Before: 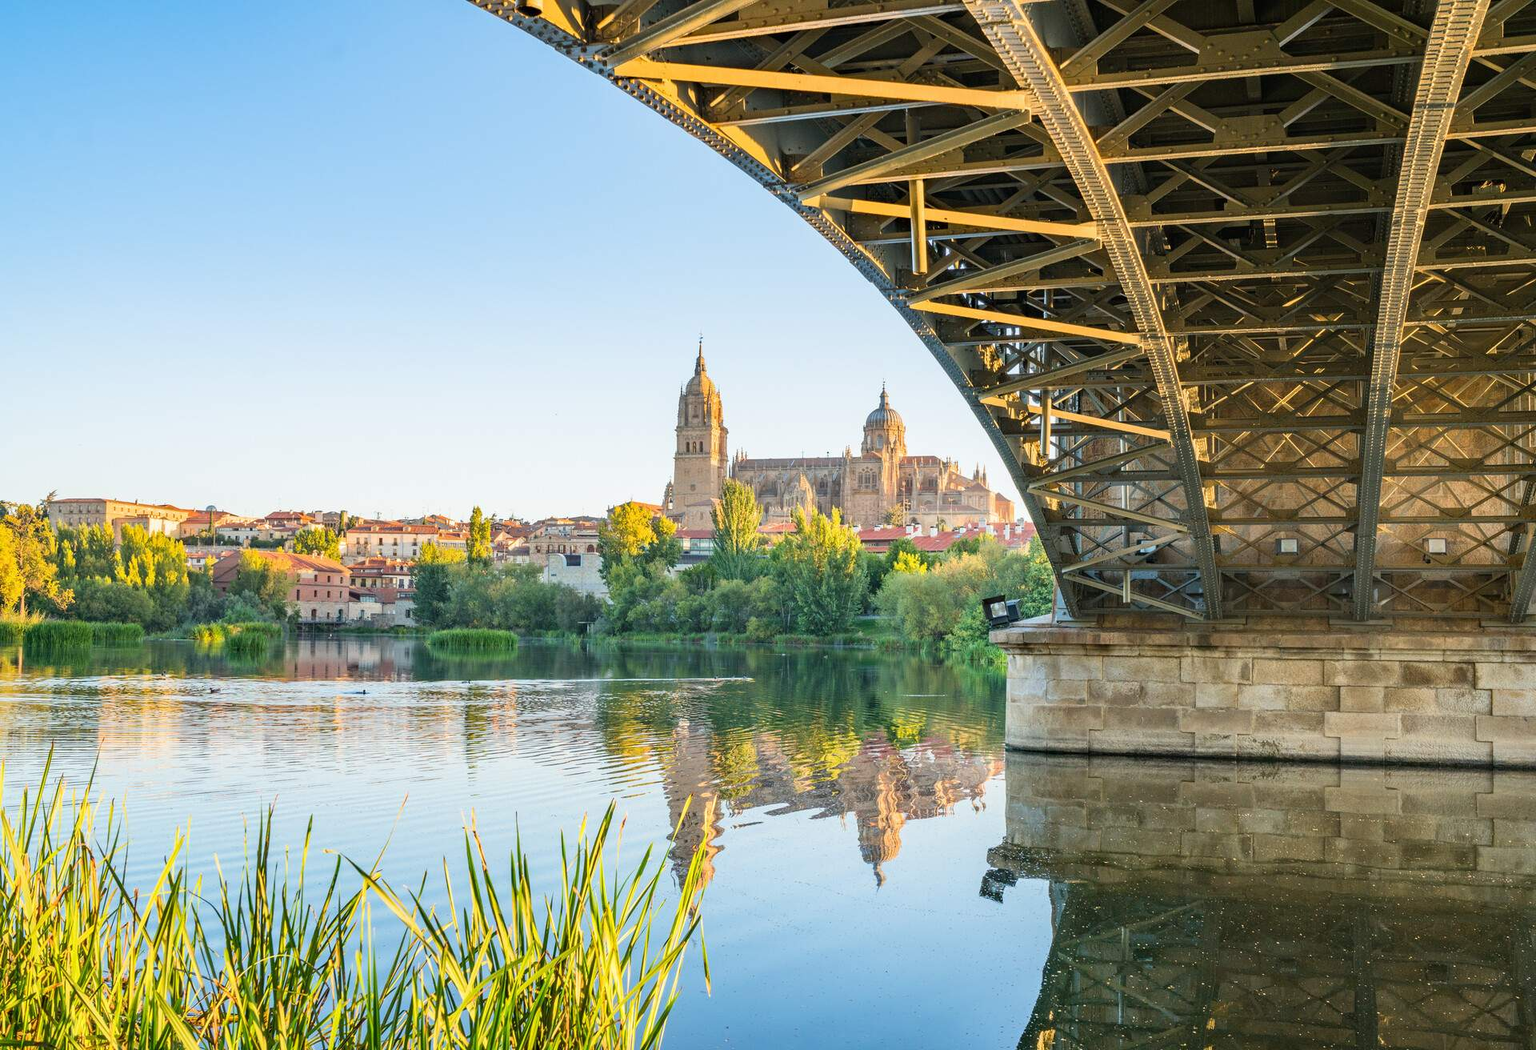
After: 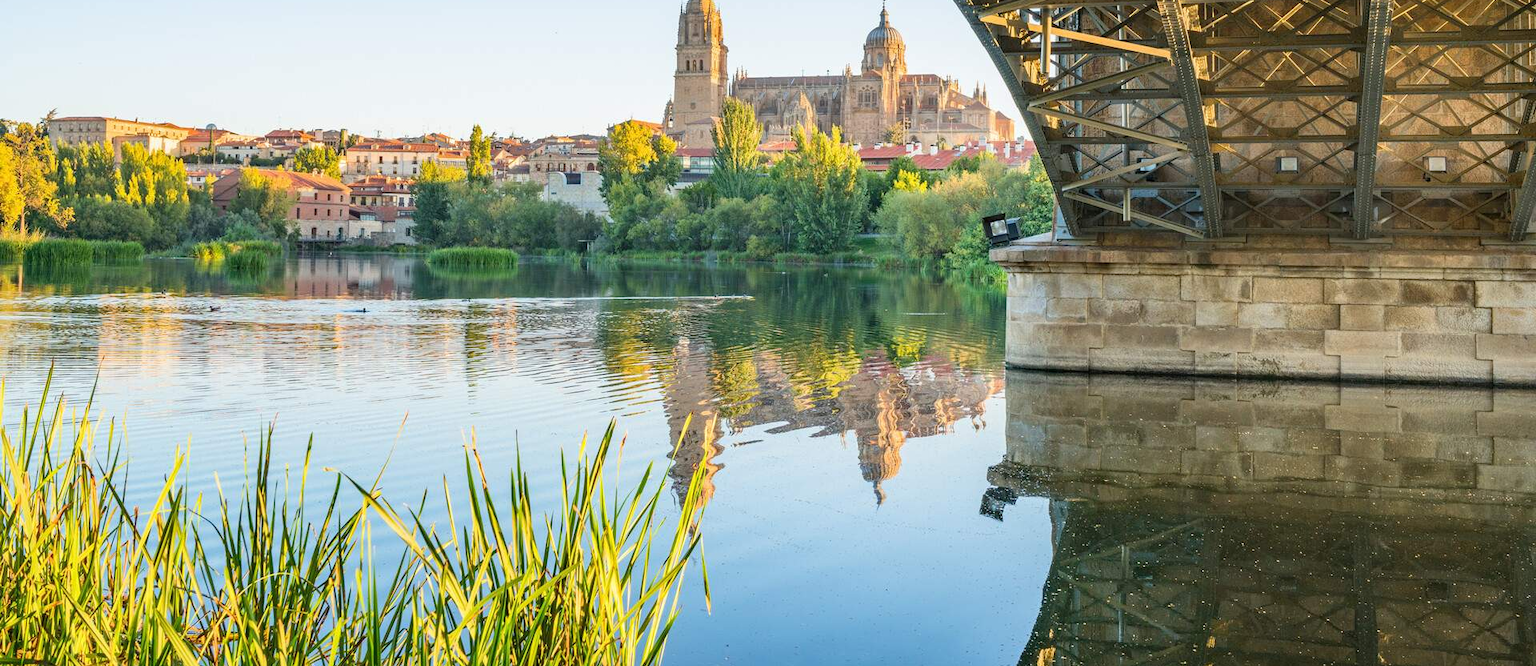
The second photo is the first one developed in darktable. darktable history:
white balance: red 1, blue 1
crop and rotate: top 36.435%
